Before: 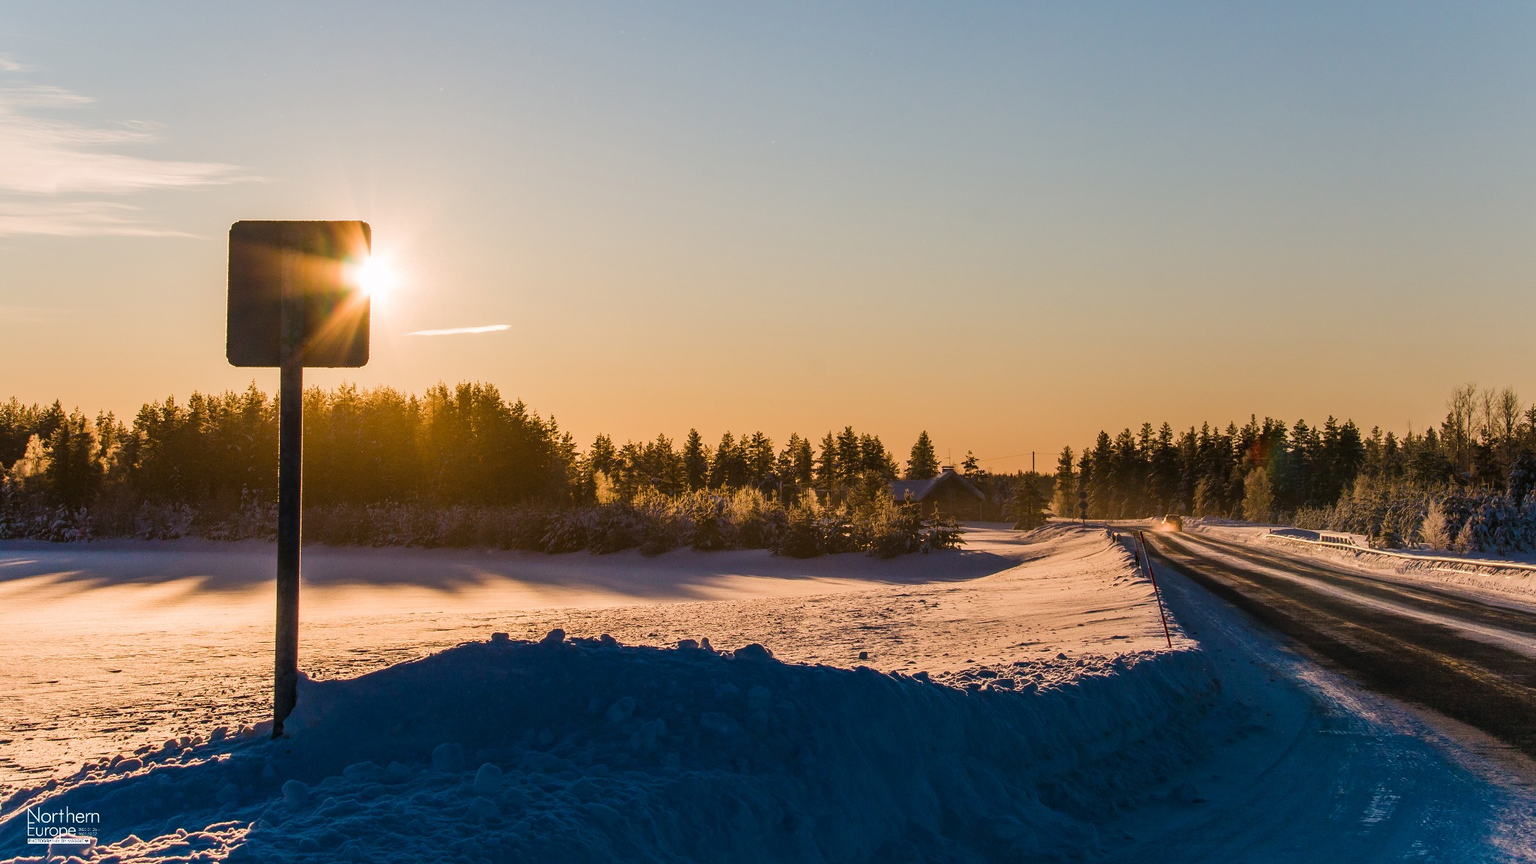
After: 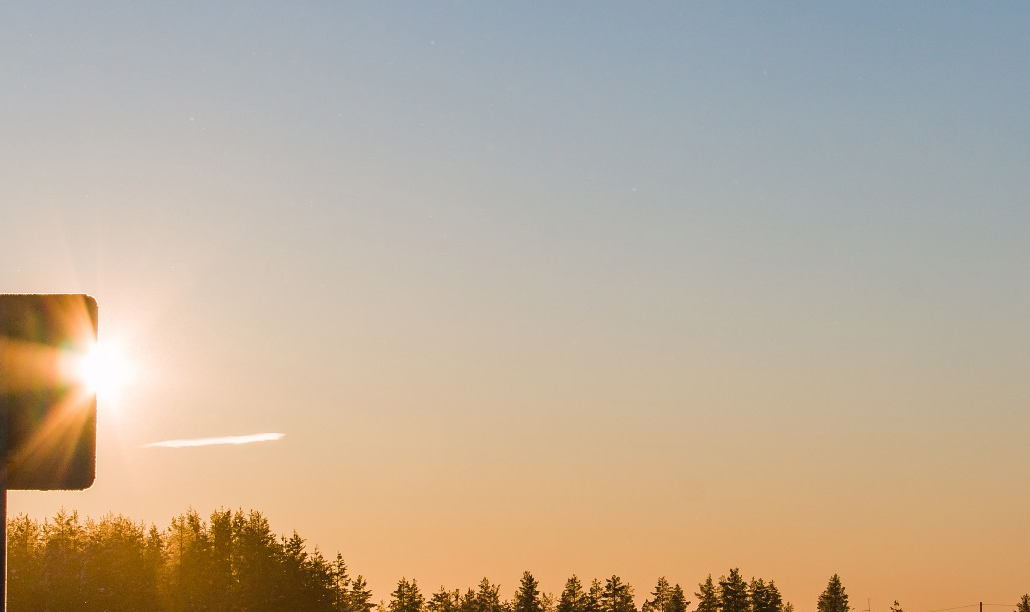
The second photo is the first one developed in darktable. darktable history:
crop: left 19.399%, right 30.295%, bottom 46.861%
